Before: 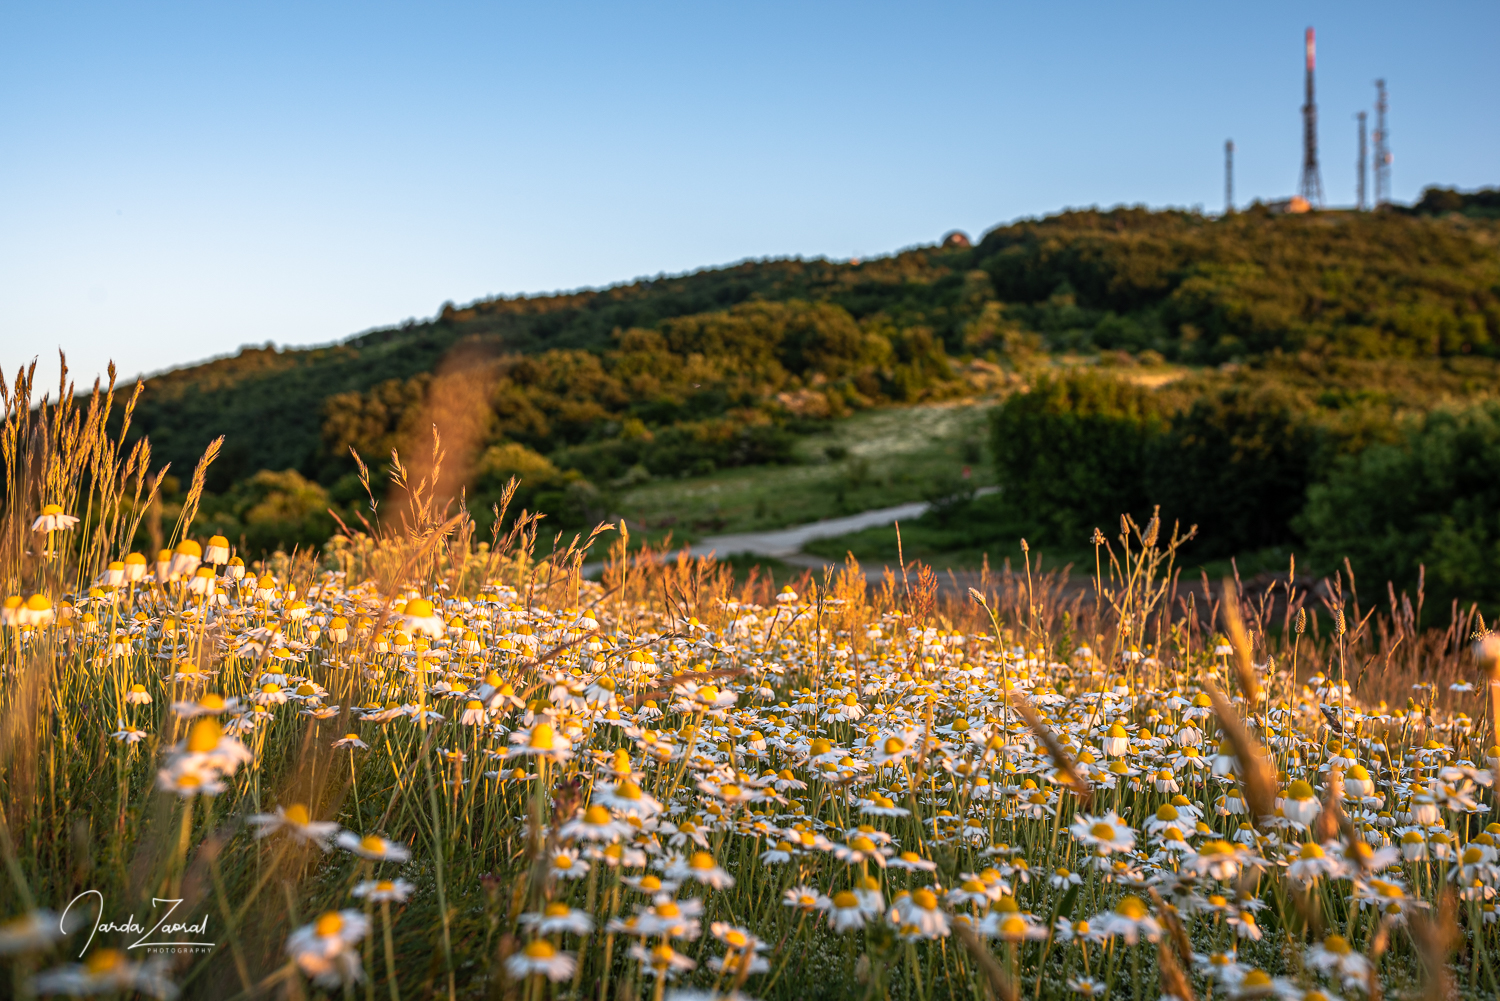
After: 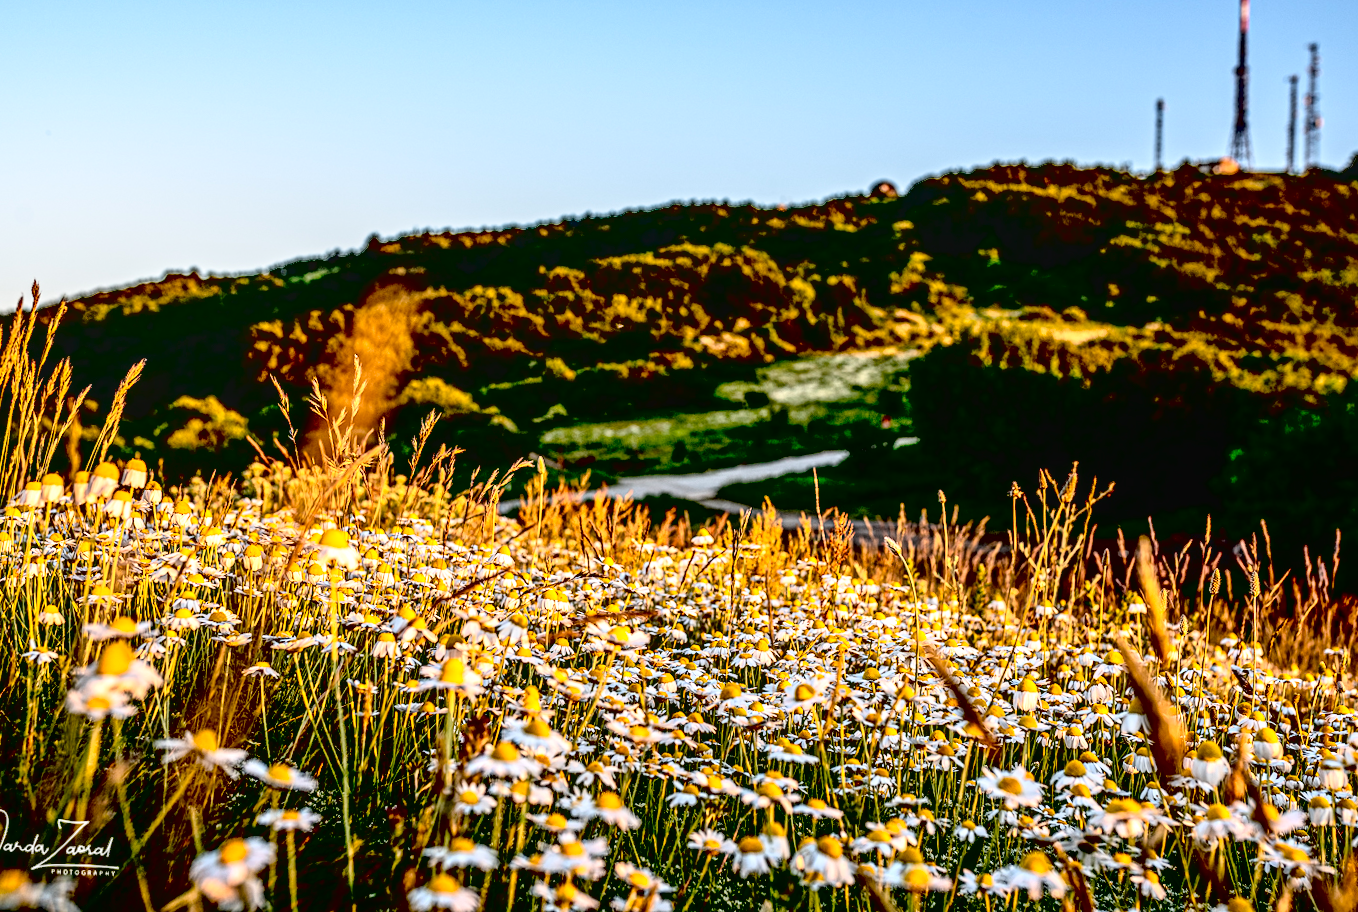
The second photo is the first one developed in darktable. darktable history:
local contrast: on, module defaults
crop and rotate: angle -1.98°, left 3.146%, top 3.622%, right 1.655%, bottom 0.591%
contrast brightness saturation: brightness 0.122
exposure: black level correction 0.048, exposure 0.013 EV, compensate highlight preservation false
contrast equalizer: y [[0.5, 0.542, 0.583, 0.625, 0.667, 0.708], [0.5 ×6], [0.5 ×6], [0 ×6], [0 ×6]]
tone curve: curves: ch0 [(0, 0) (0.004, 0.001) (0.02, 0.008) (0.218, 0.218) (0.664, 0.774) (0.832, 0.914) (1, 1)], color space Lab, independent channels, preserve colors none
